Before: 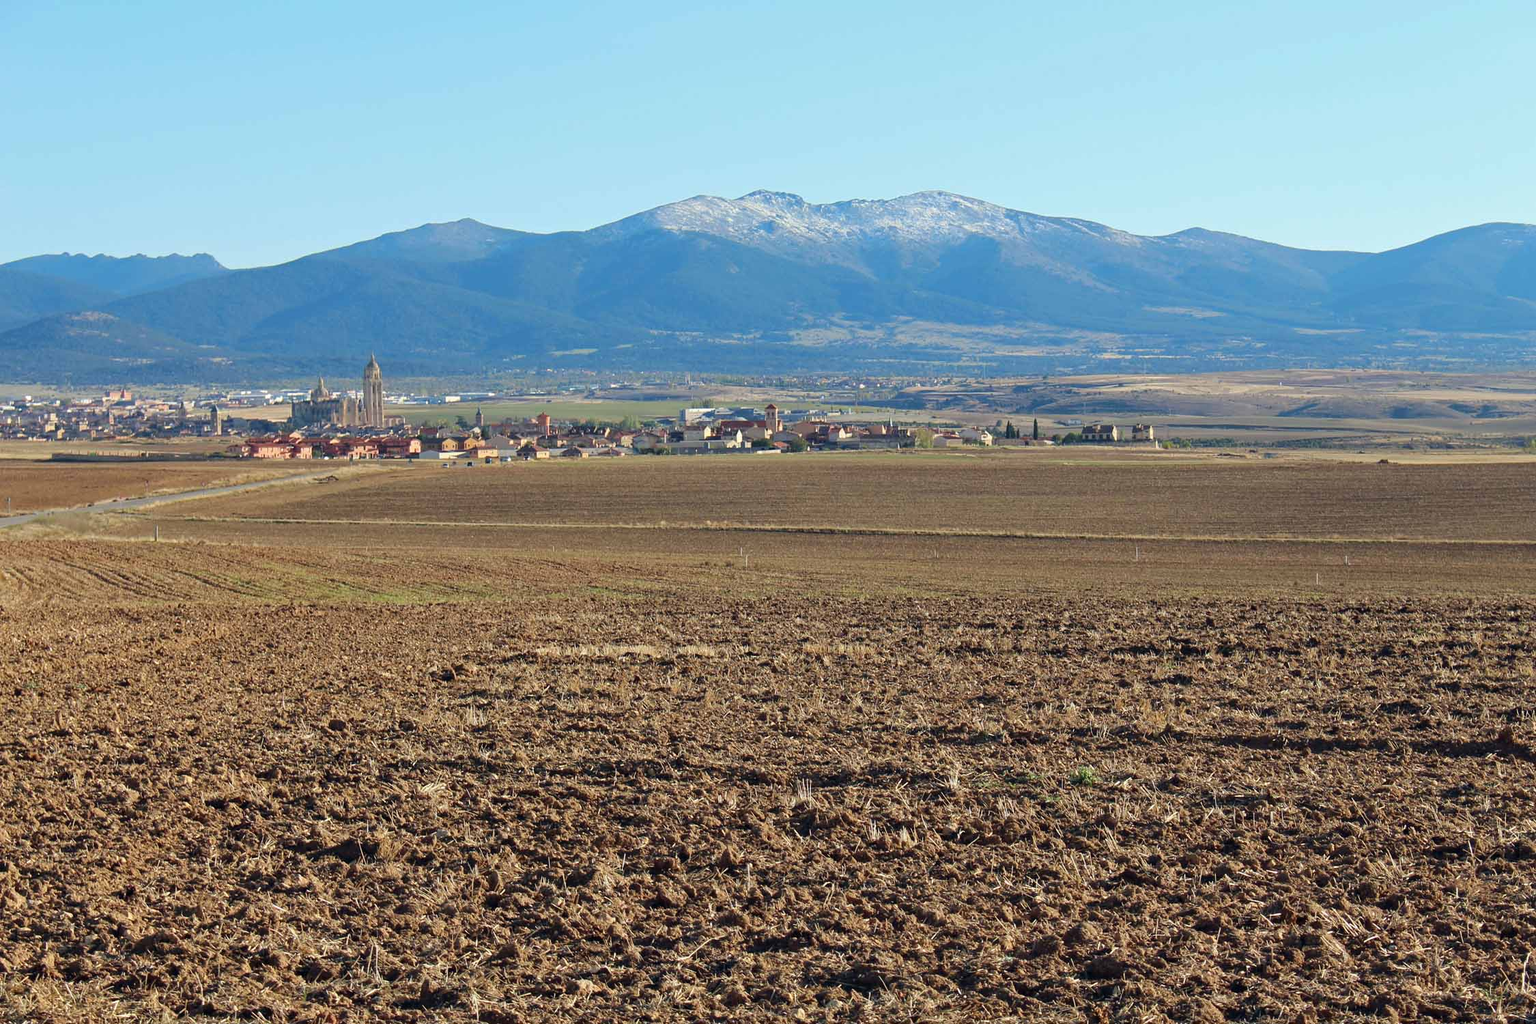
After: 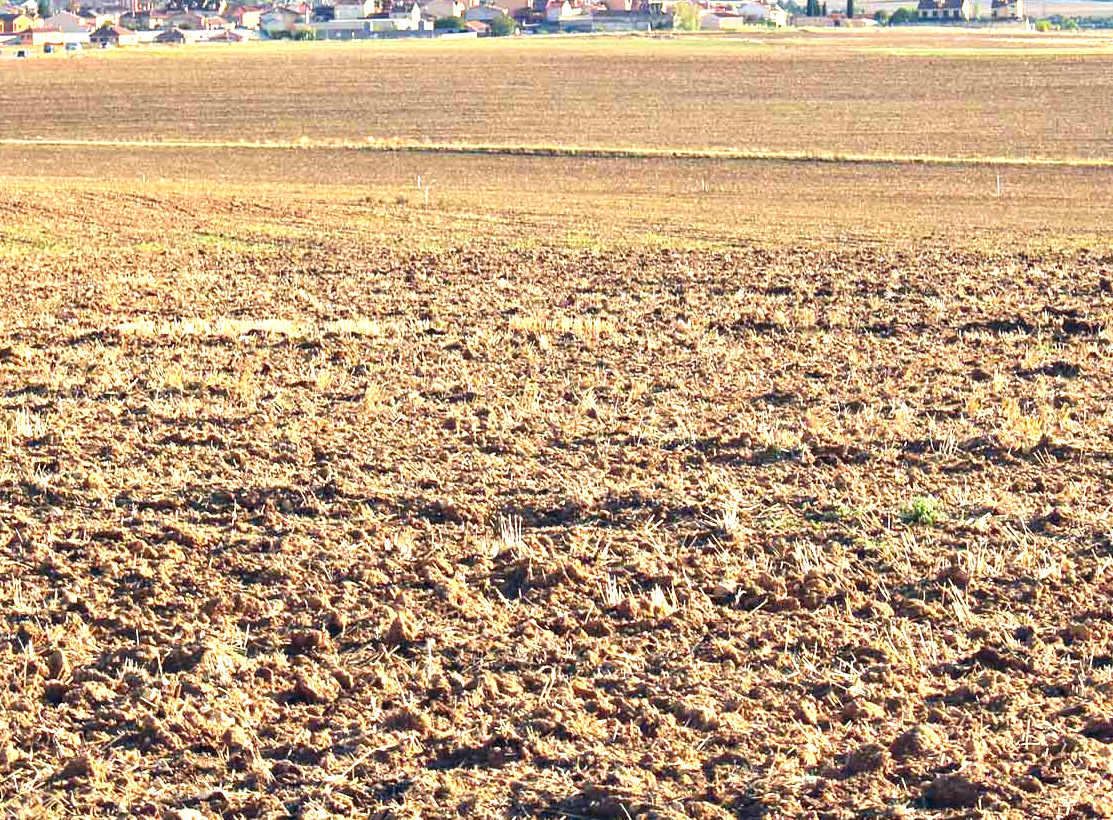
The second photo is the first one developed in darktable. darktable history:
crop: left 29.672%, top 41.786%, right 20.851%, bottom 3.487%
contrast brightness saturation: contrast 0.04, saturation 0.16
exposure: black level correction 0, exposure 1.7 EV, compensate exposure bias true, compensate highlight preservation false
